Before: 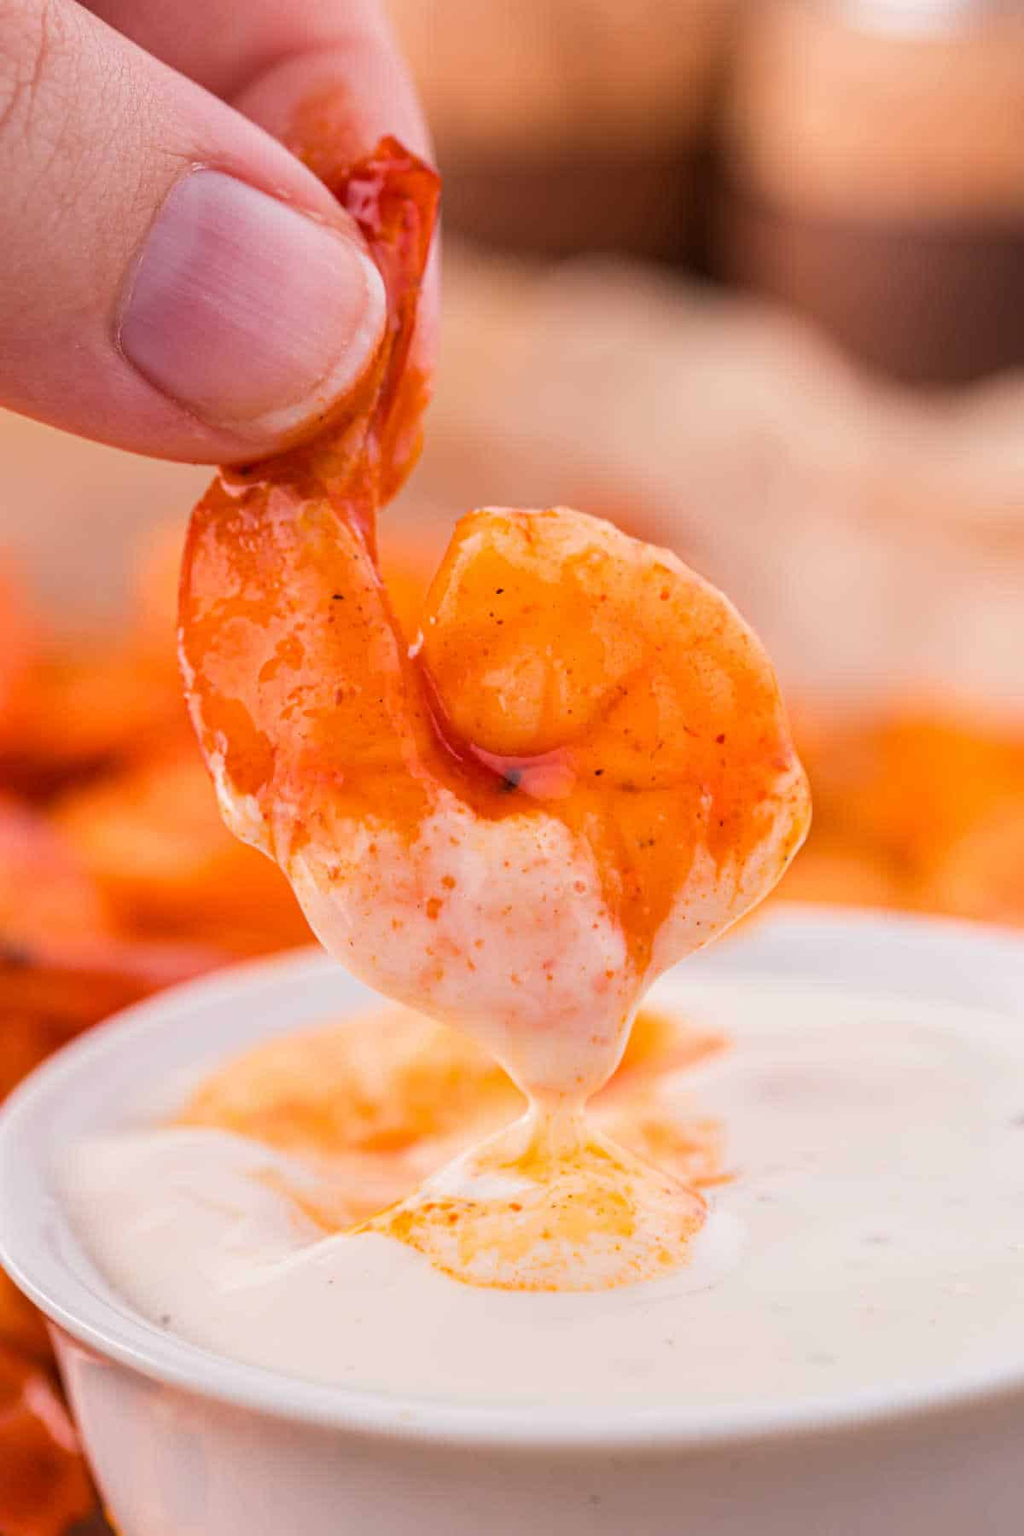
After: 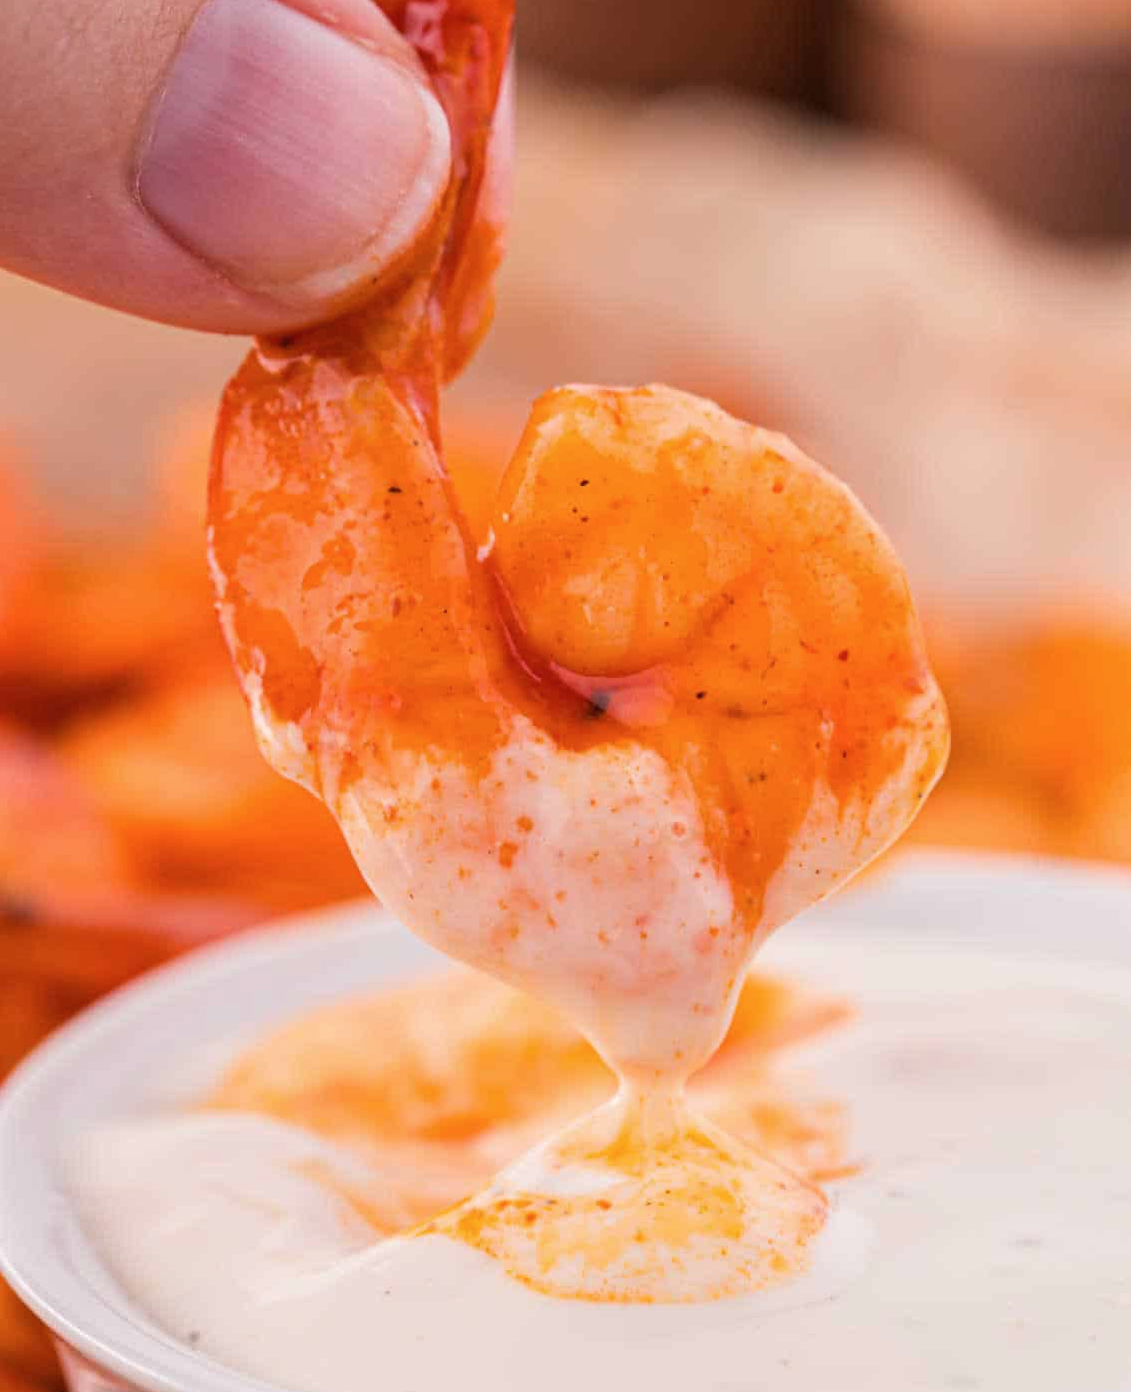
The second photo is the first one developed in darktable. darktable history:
crop and rotate: angle 0.08°, top 11.618%, right 5.541%, bottom 10.883%
contrast brightness saturation: contrast 0.014, saturation -0.056
